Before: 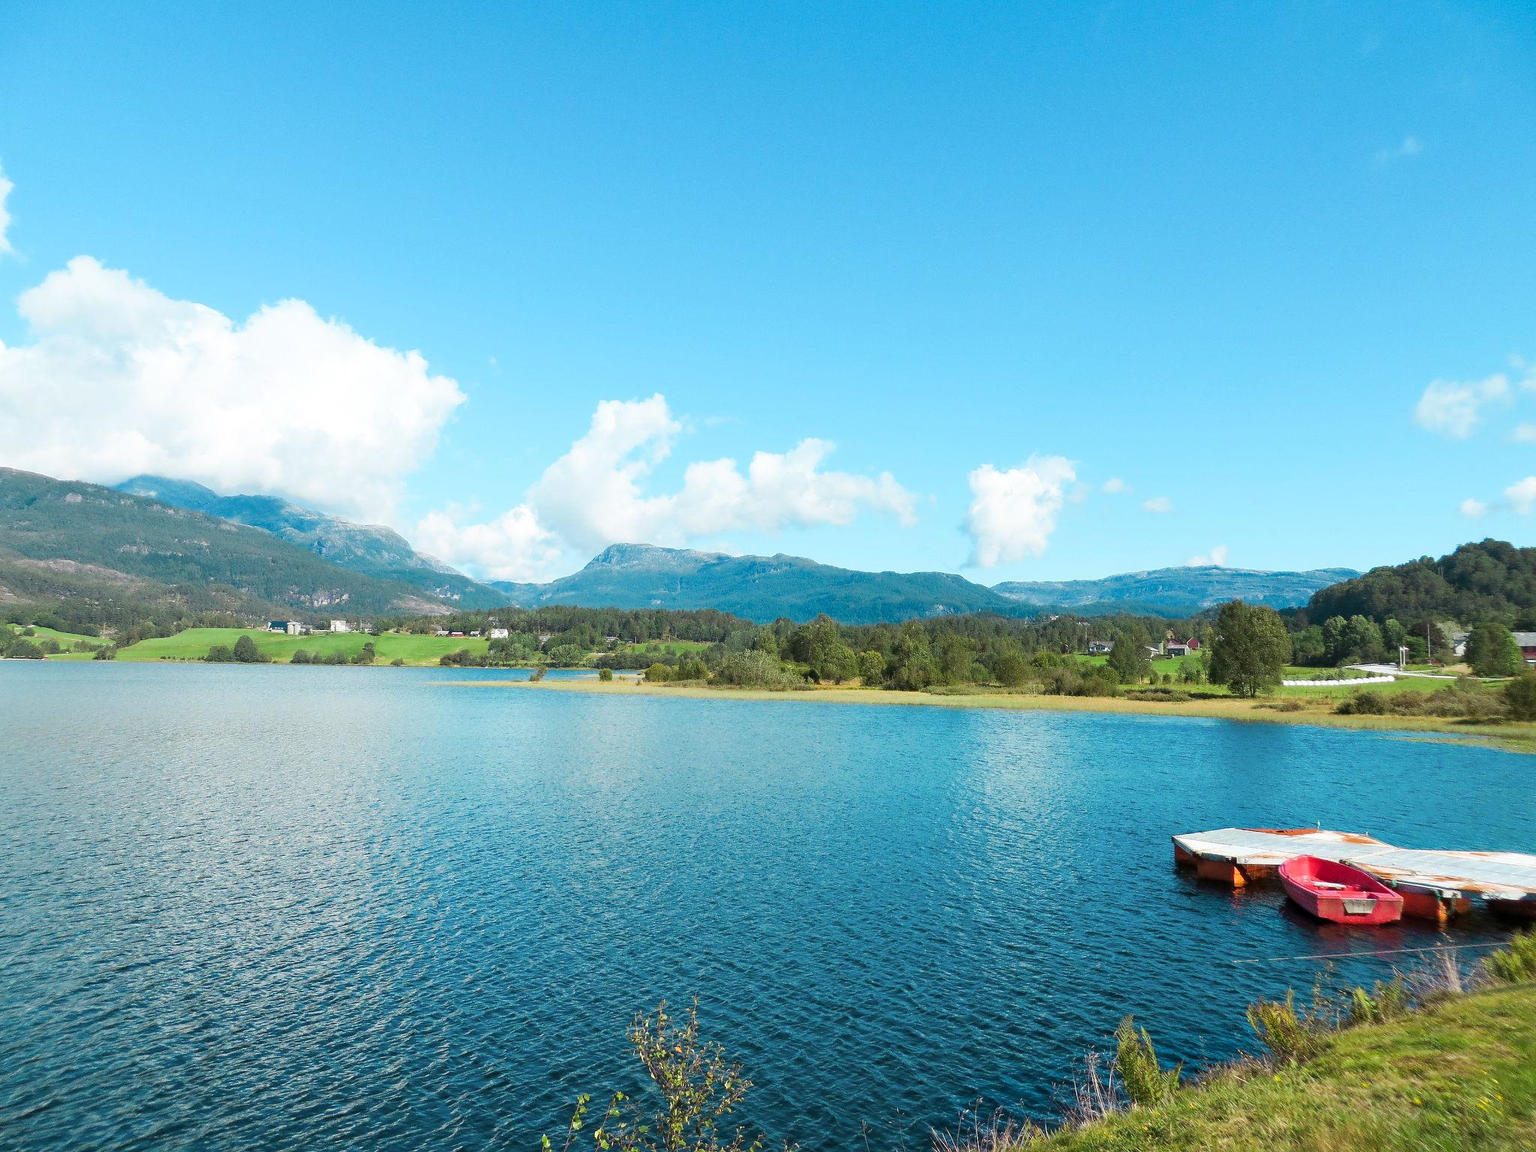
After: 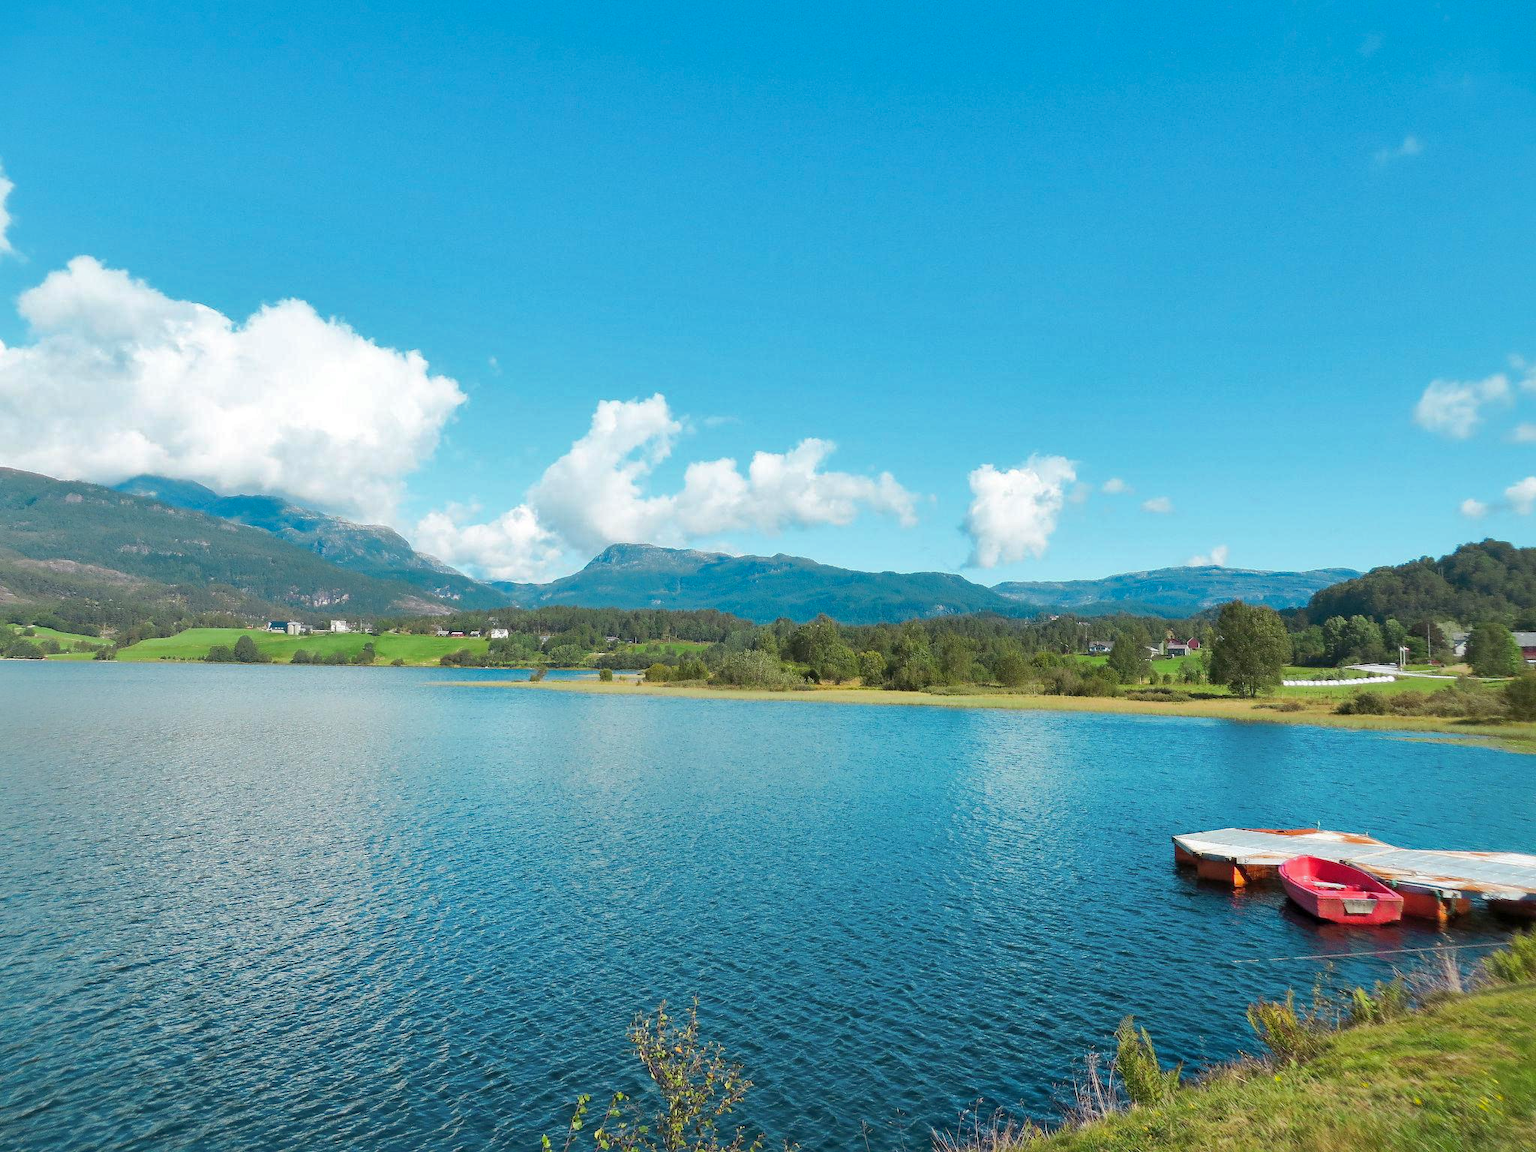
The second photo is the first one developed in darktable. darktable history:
shadows and highlights: highlights -59.77
